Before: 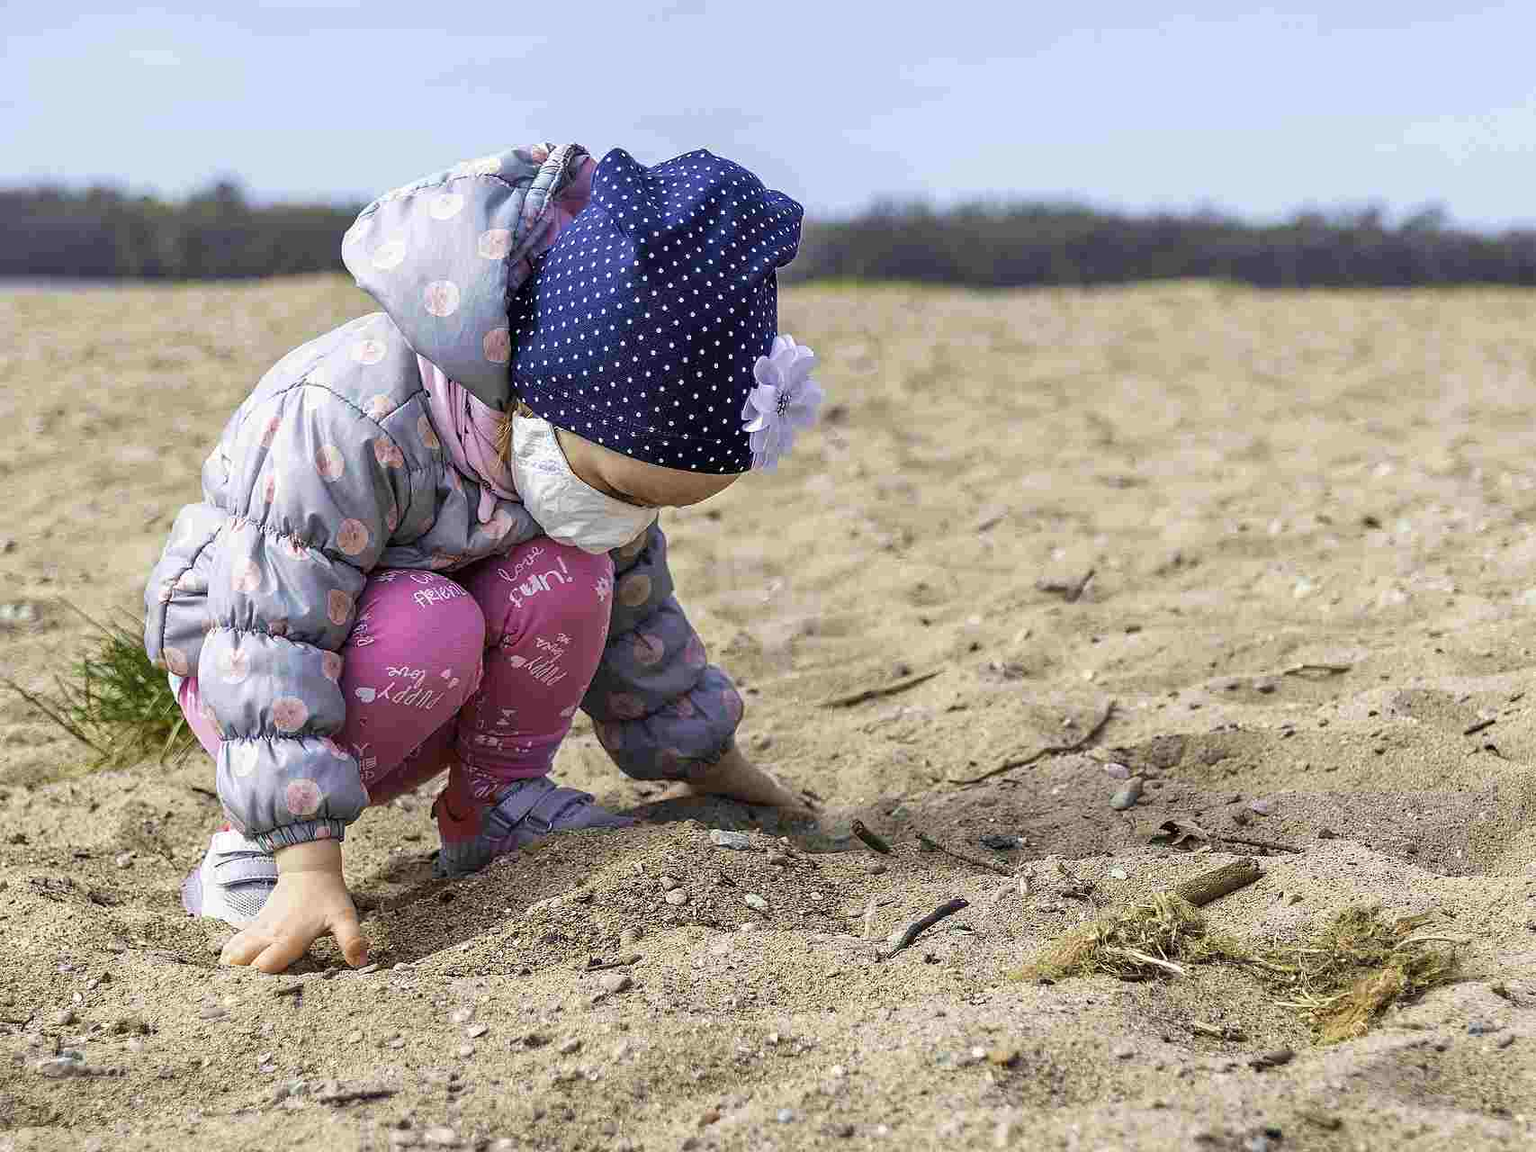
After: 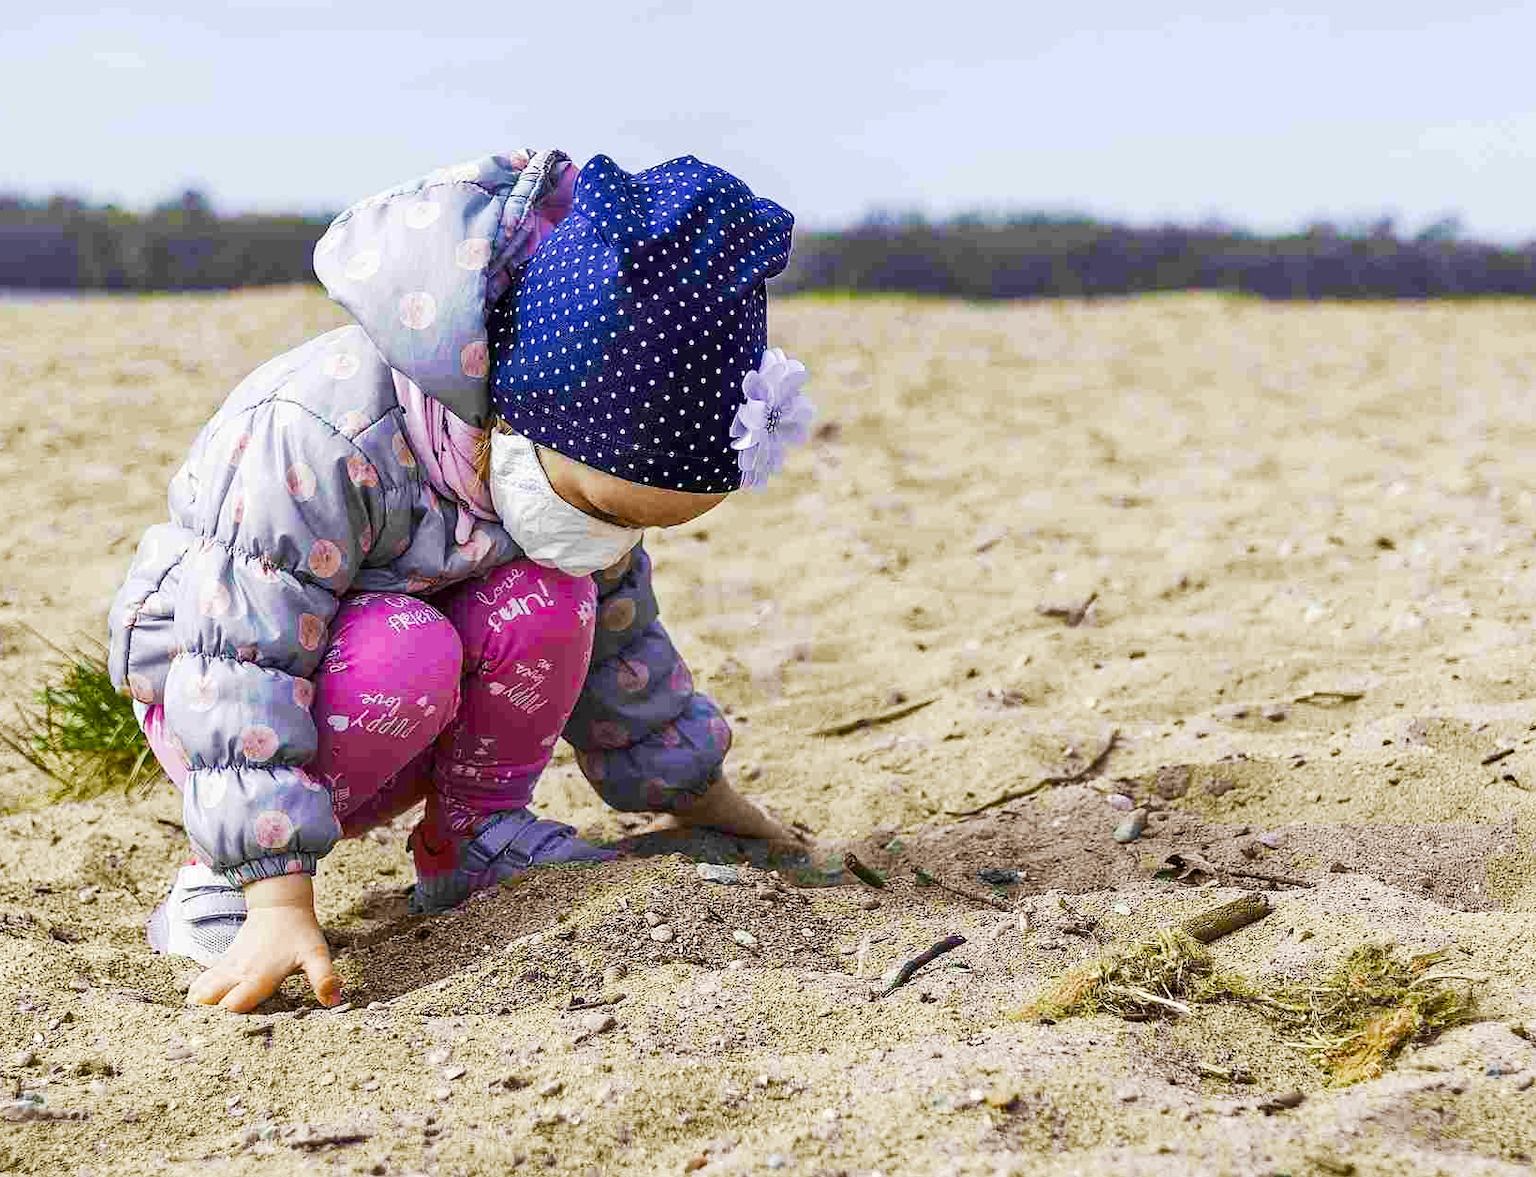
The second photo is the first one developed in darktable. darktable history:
color balance rgb: perceptual saturation grading › global saturation 23.287%, perceptual saturation grading › highlights -24.63%, perceptual saturation grading › mid-tones 24.465%, perceptual saturation grading › shadows 41.154%
crop and rotate: left 2.64%, right 1.254%, bottom 1.772%
contrast brightness saturation: saturation -0.052
tone curve: curves: ch0 [(0, 0) (0.003, 0.006) (0.011, 0.015) (0.025, 0.032) (0.044, 0.054) (0.069, 0.079) (0.1, 0.111) (0.136, 0.146) (0.177, 0.186) (0.224, 0.229) (0.277, 0.286) (0.335, 0.348) (0.399, 0.426) (0.468, 0.514) (0.543, 0.609) (0.623, 0.706) (0.709, 0.789) (0.801, 0.862) (0.898, 0.926) (1, 1)], preserve colors none
